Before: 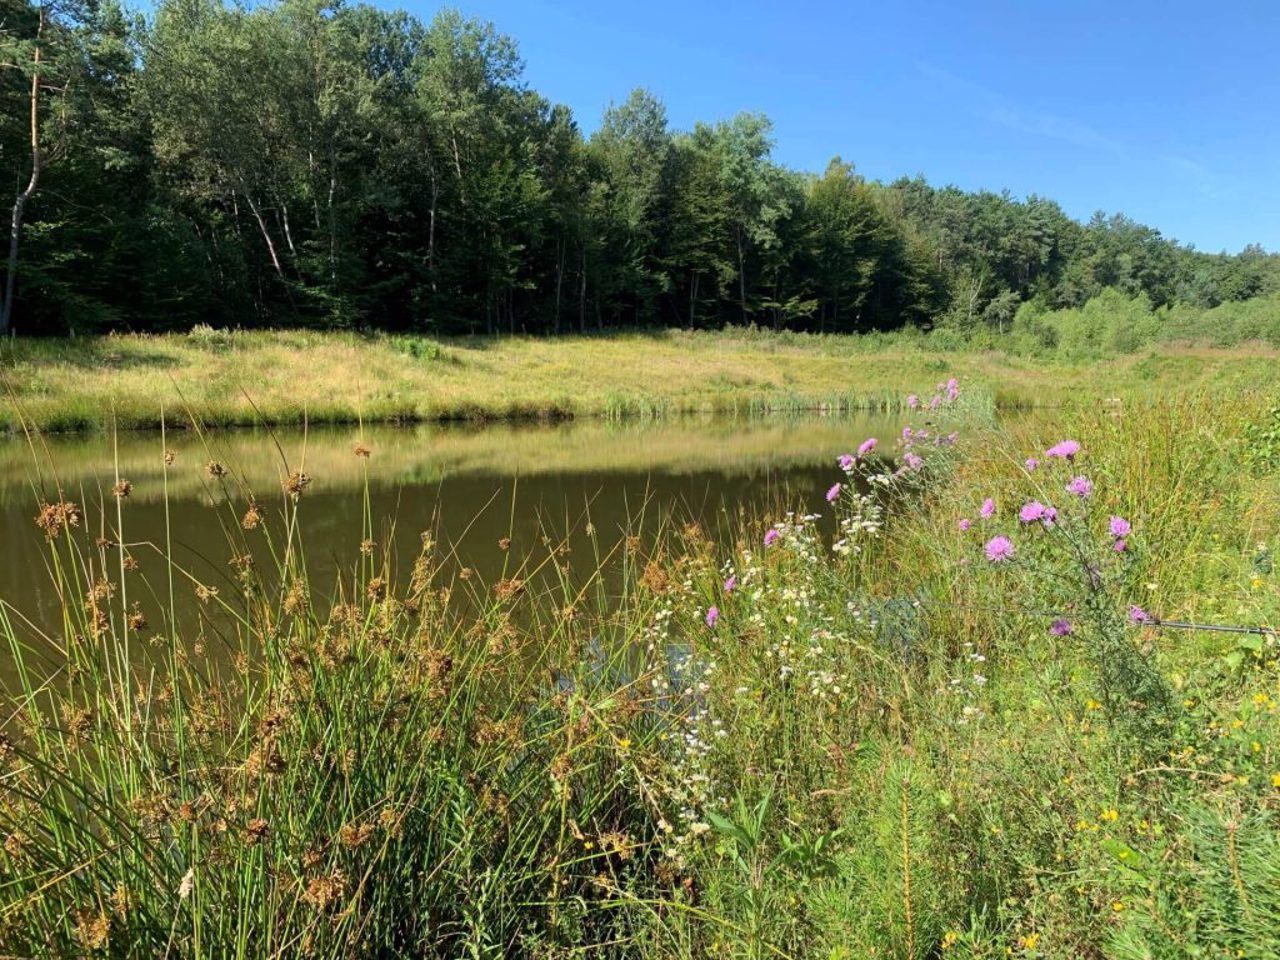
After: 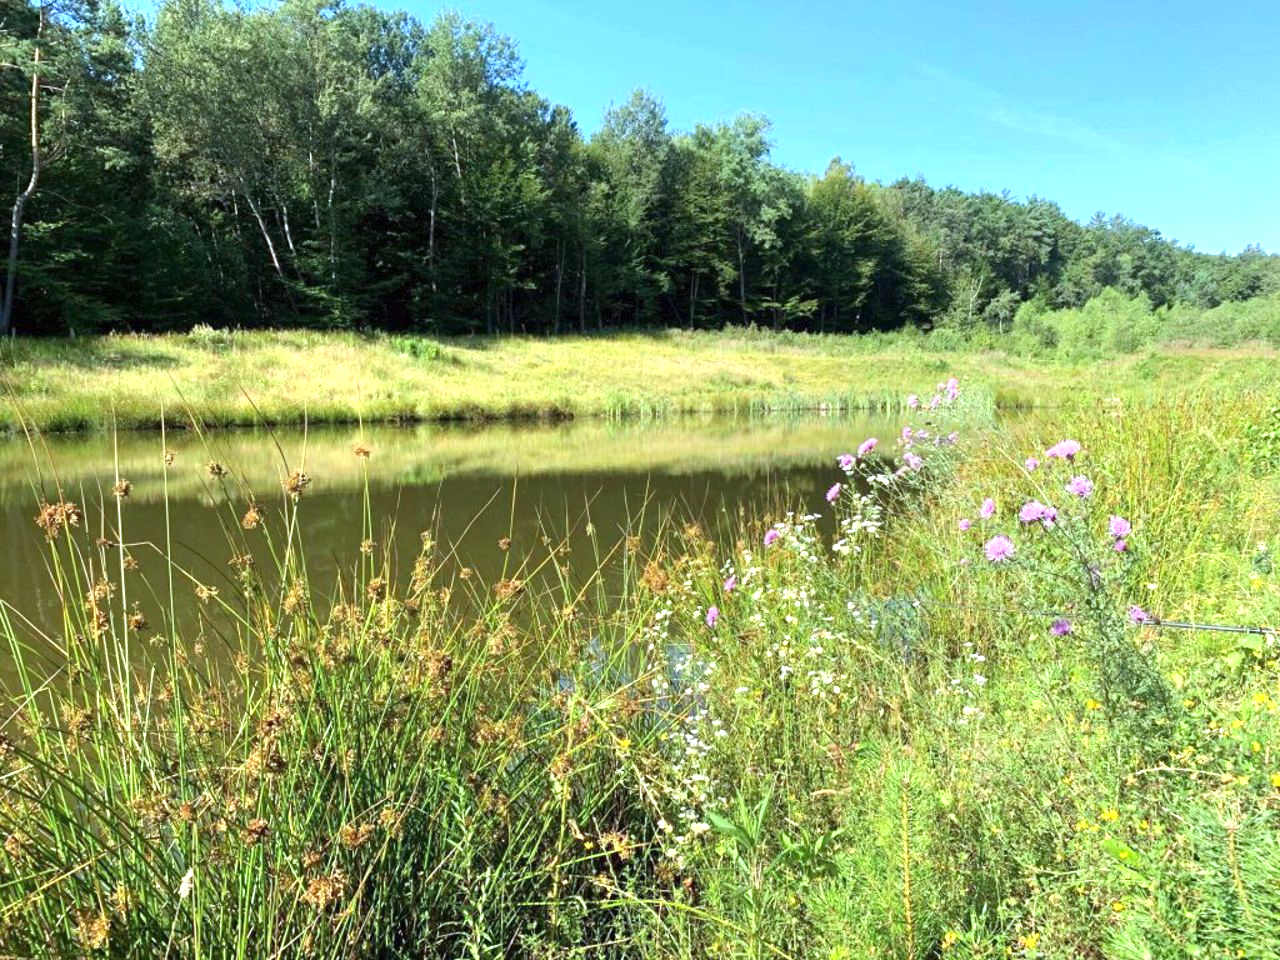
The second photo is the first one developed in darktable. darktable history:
exposure: black level correction 0, exposure 0.9 EV, compensate highlight preservation false
white balance: red 0.925, blue 1.046
